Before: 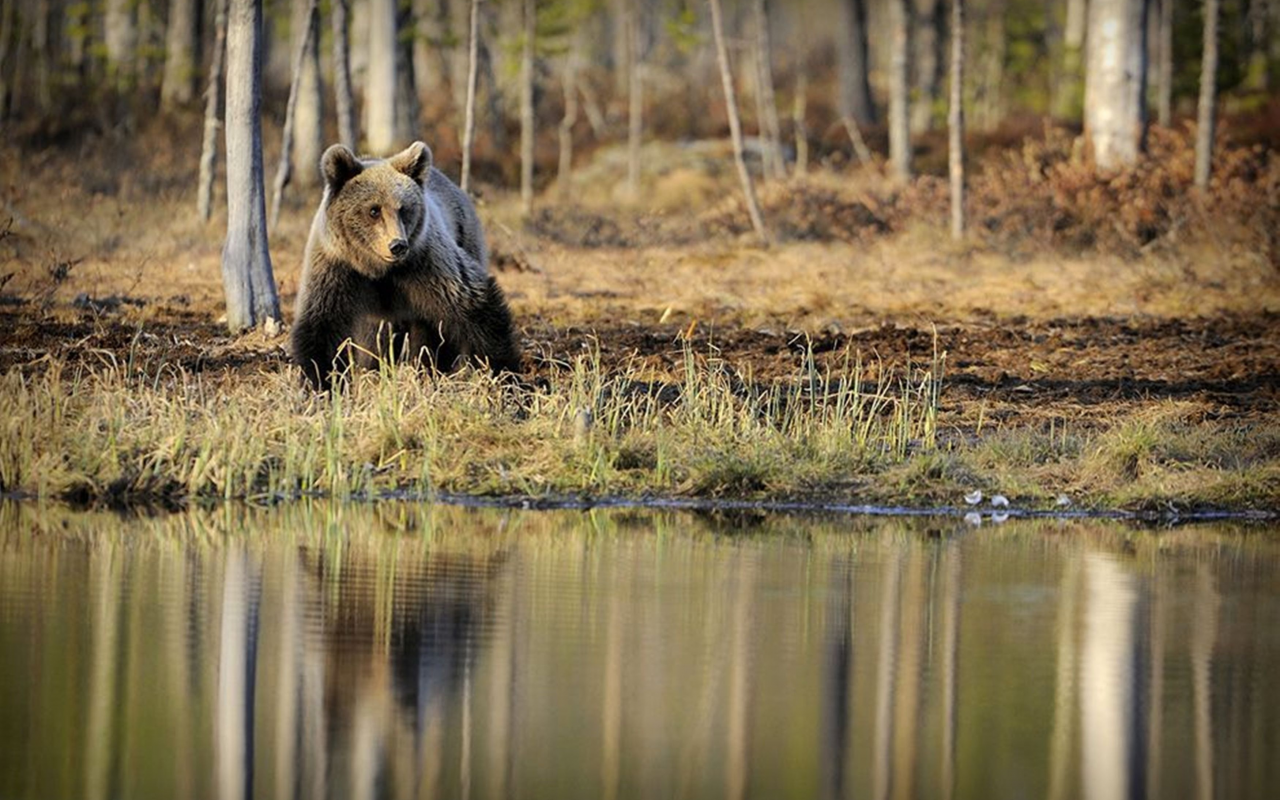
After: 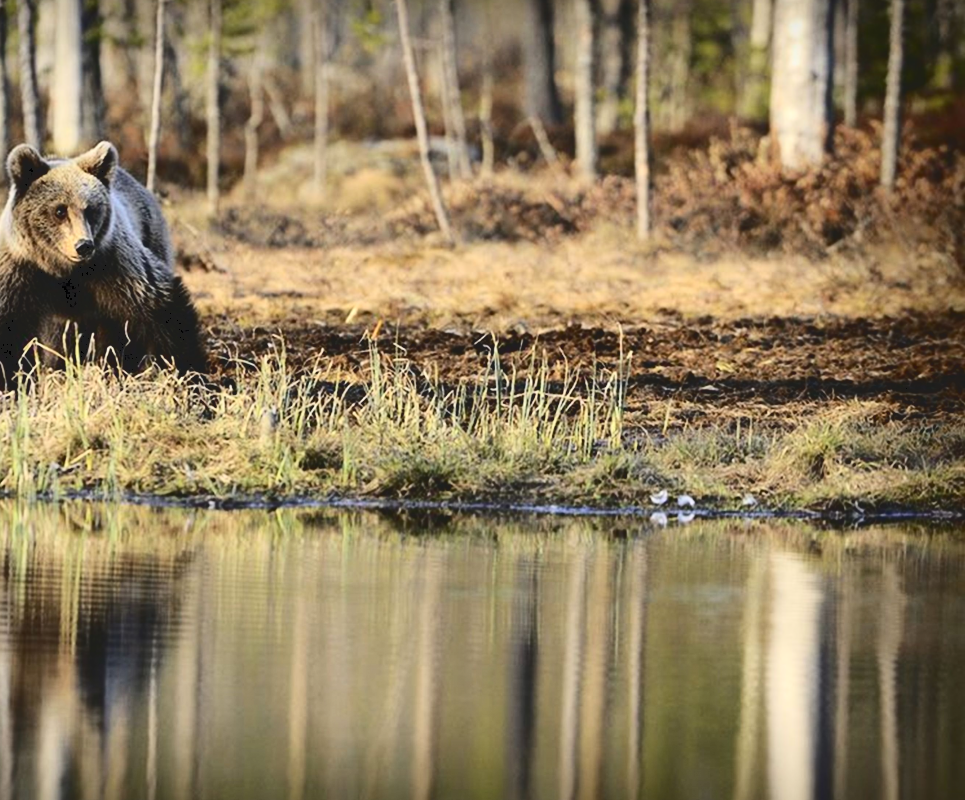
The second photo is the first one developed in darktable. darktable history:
crop and rotate: left 24.563%
tone curve: curves: ch0 [(0, 0) (0.003, 0.108) (0.011, 0.108) (0.025, 0.108) (0.044, 0.113) (0.069, 0.113) (0.1, 0.121) (0.136, 0.136) (0.177, 0.16) (0.224, 0.192) (0.277, 0.246) (0.335, 0.324) (0.399, 0.419) (0.468, 0.518) (0.543, 0.622) (0.623, 0.721) (0.709, 0.815) (0.801, 0.893) (0.898, 0.949) (1, 1)], color space Lab, independent channels, preserve colors none
